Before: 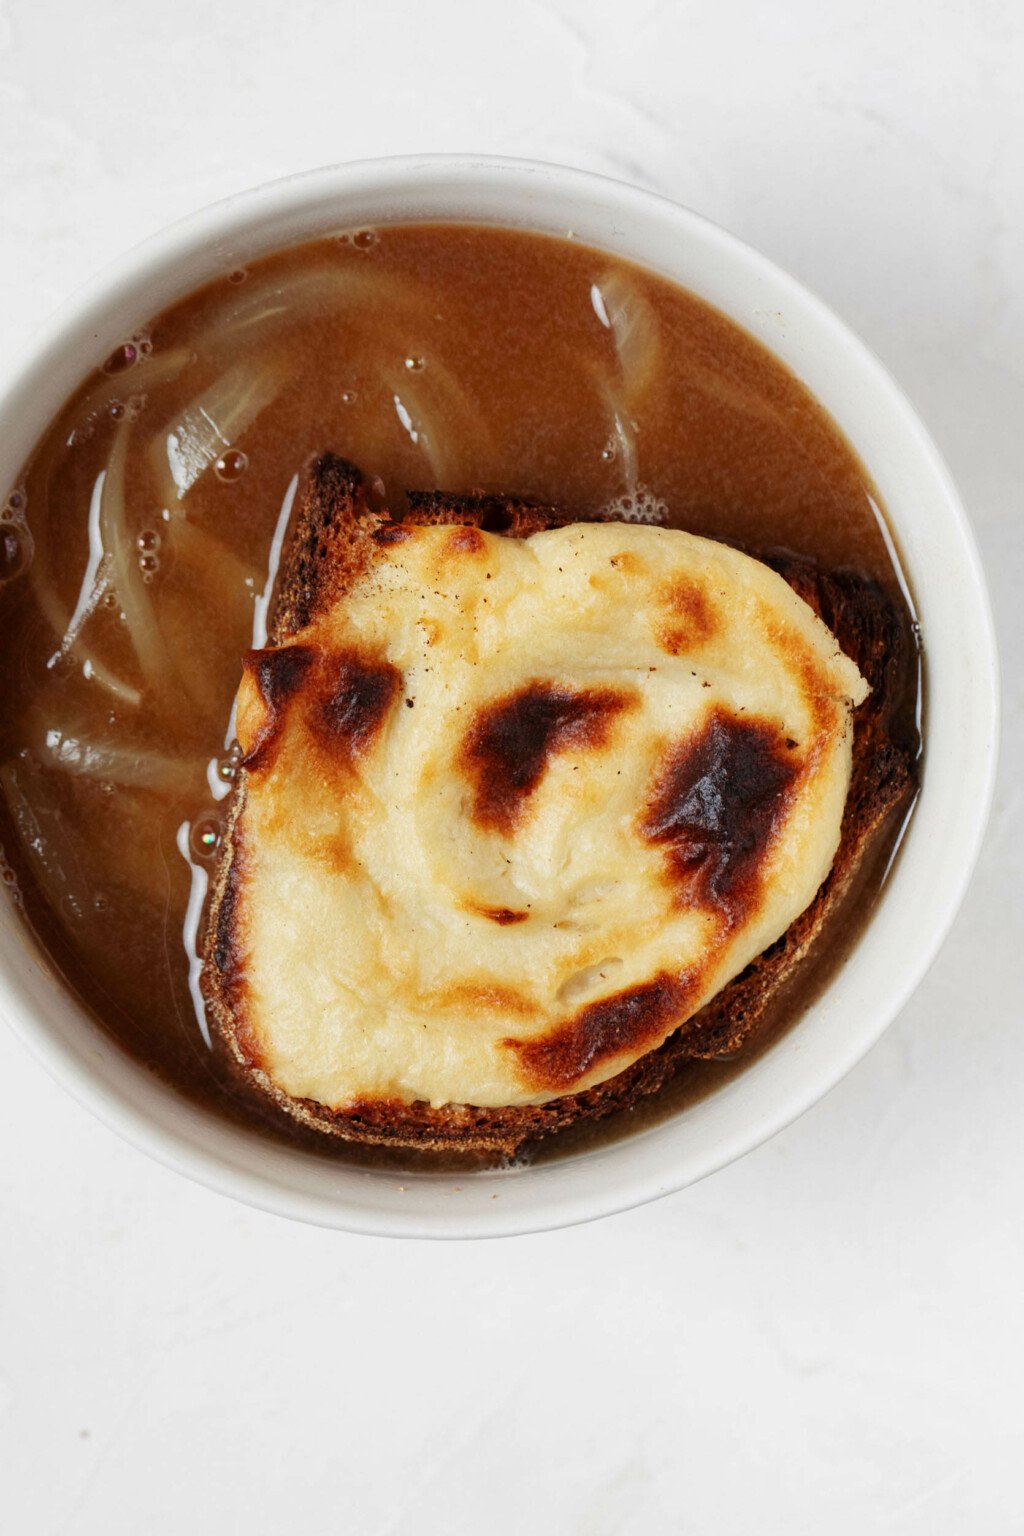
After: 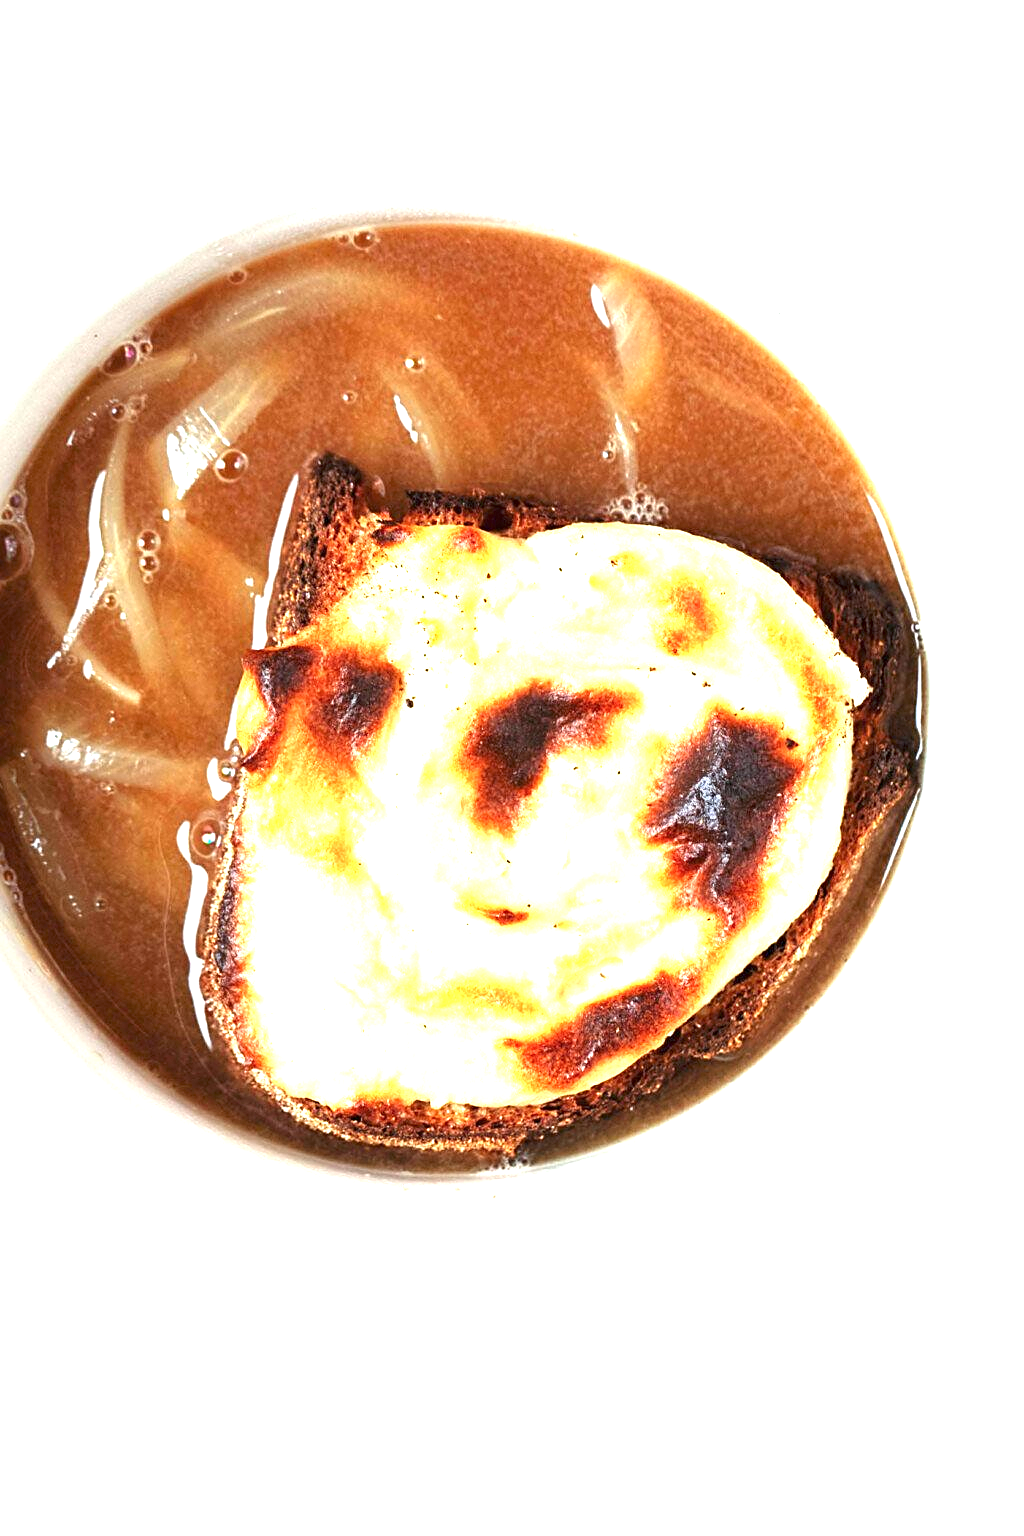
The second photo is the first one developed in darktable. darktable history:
sharpen: amount 0.494
exposure: black level correction 0, exposure 1.903 EV, compensate highlight preservation false
color calibration: illuminant Planckian (black body), adaptation linear Bradford (ICC v4), x 0.364, y 0.367, temperature 4417.37 K
